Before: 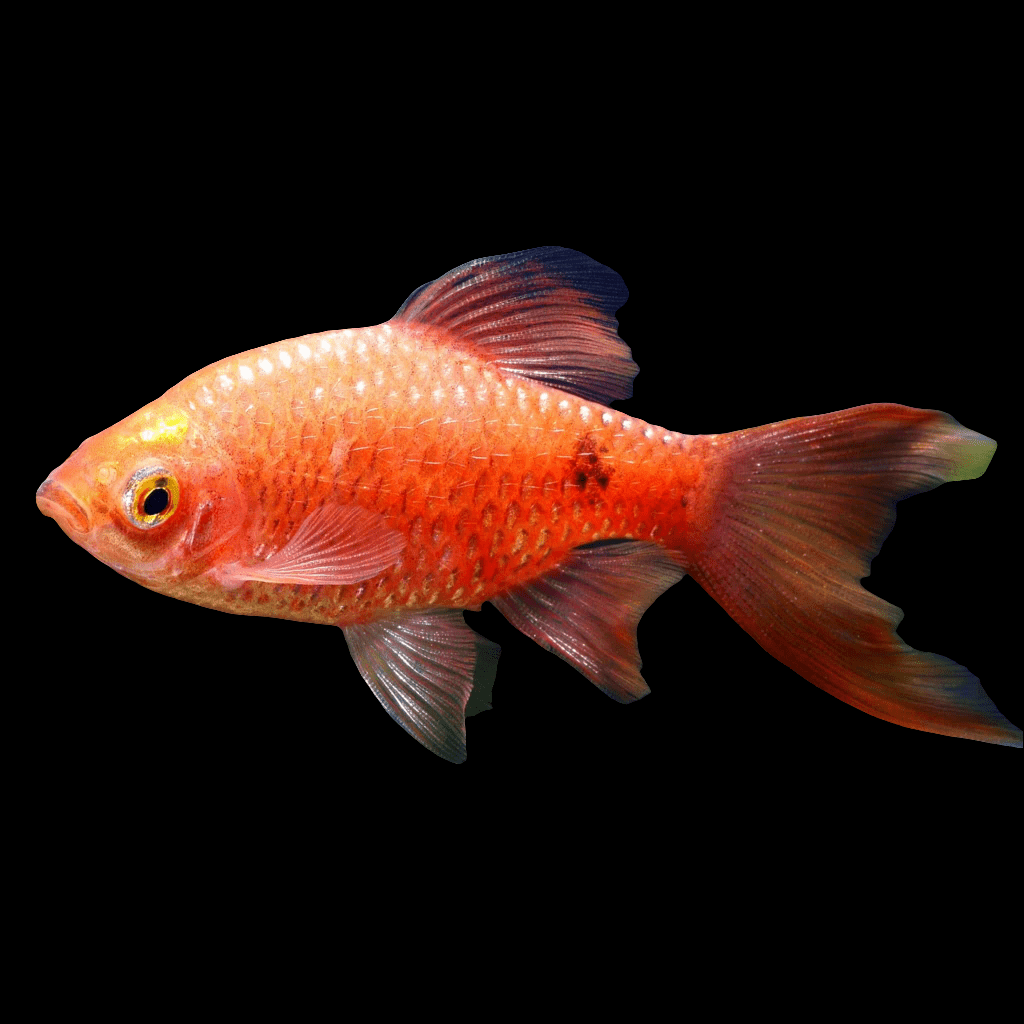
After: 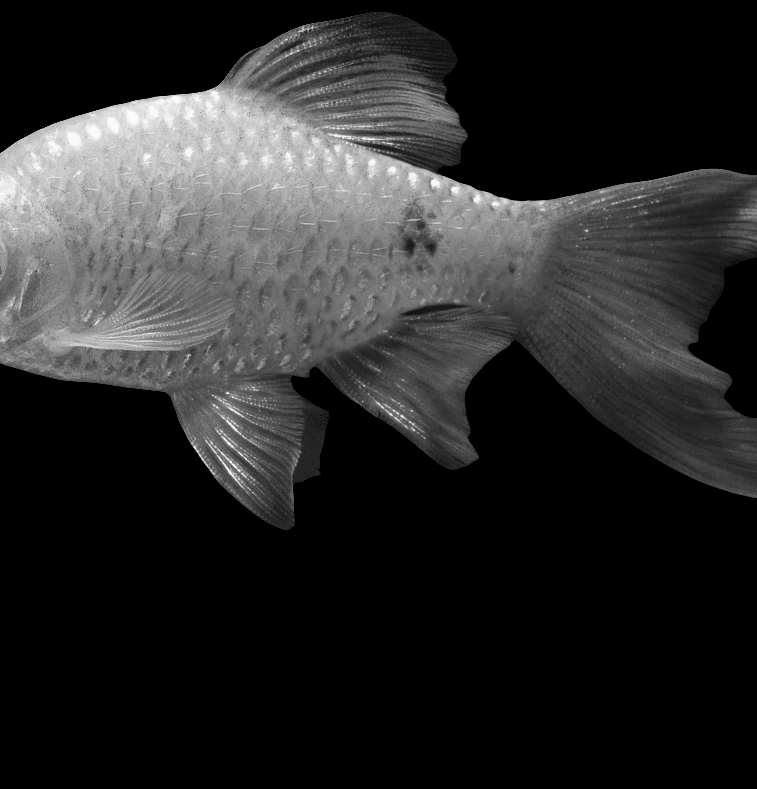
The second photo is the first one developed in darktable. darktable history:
crop: left 16.871%, top 22.857%, right 9.116%
monochrome: on, module defaults
